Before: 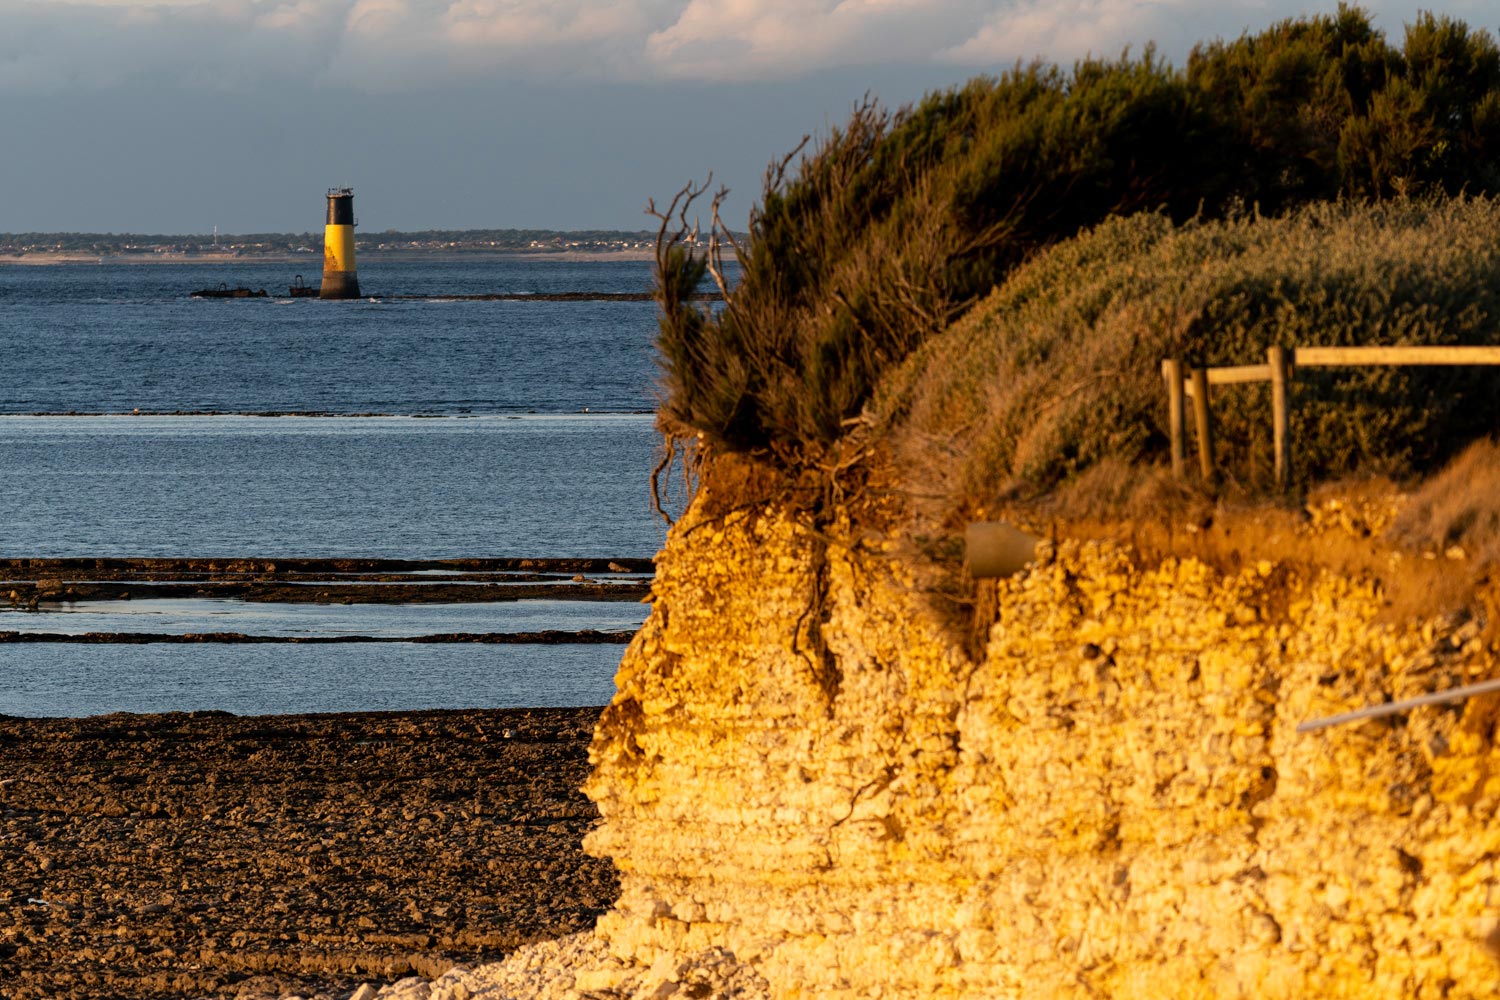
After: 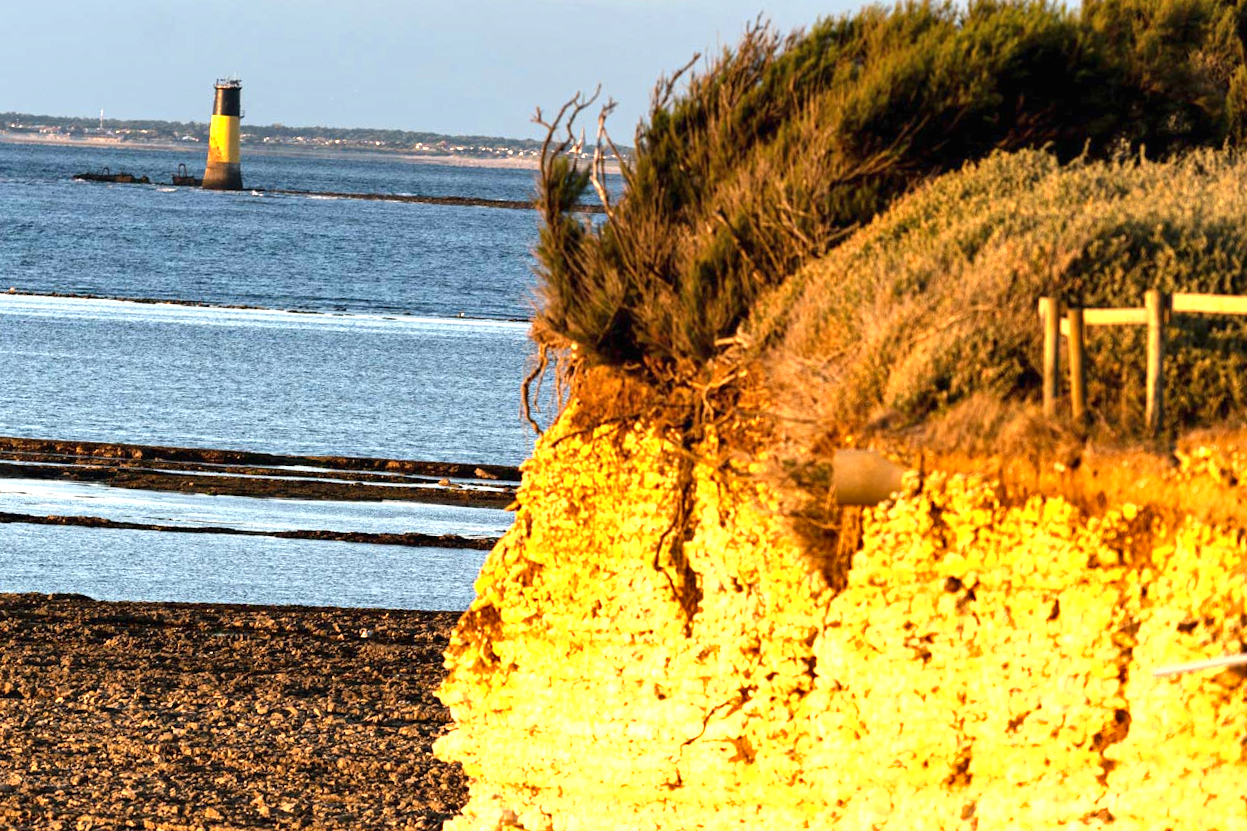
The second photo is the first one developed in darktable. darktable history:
exposure: black level correction 0, exposure 1.6 EV, compensate exposure bias true, compensate highlight preservation false
white balance: red 1, blue 1
crop and rotate: angle -3.27°, left 5.211%, top 5.211%, right 4.607%, bottom 4.607%
shadows and highlights: shadows 37.27, highlights -28.18, soften with gaussian
